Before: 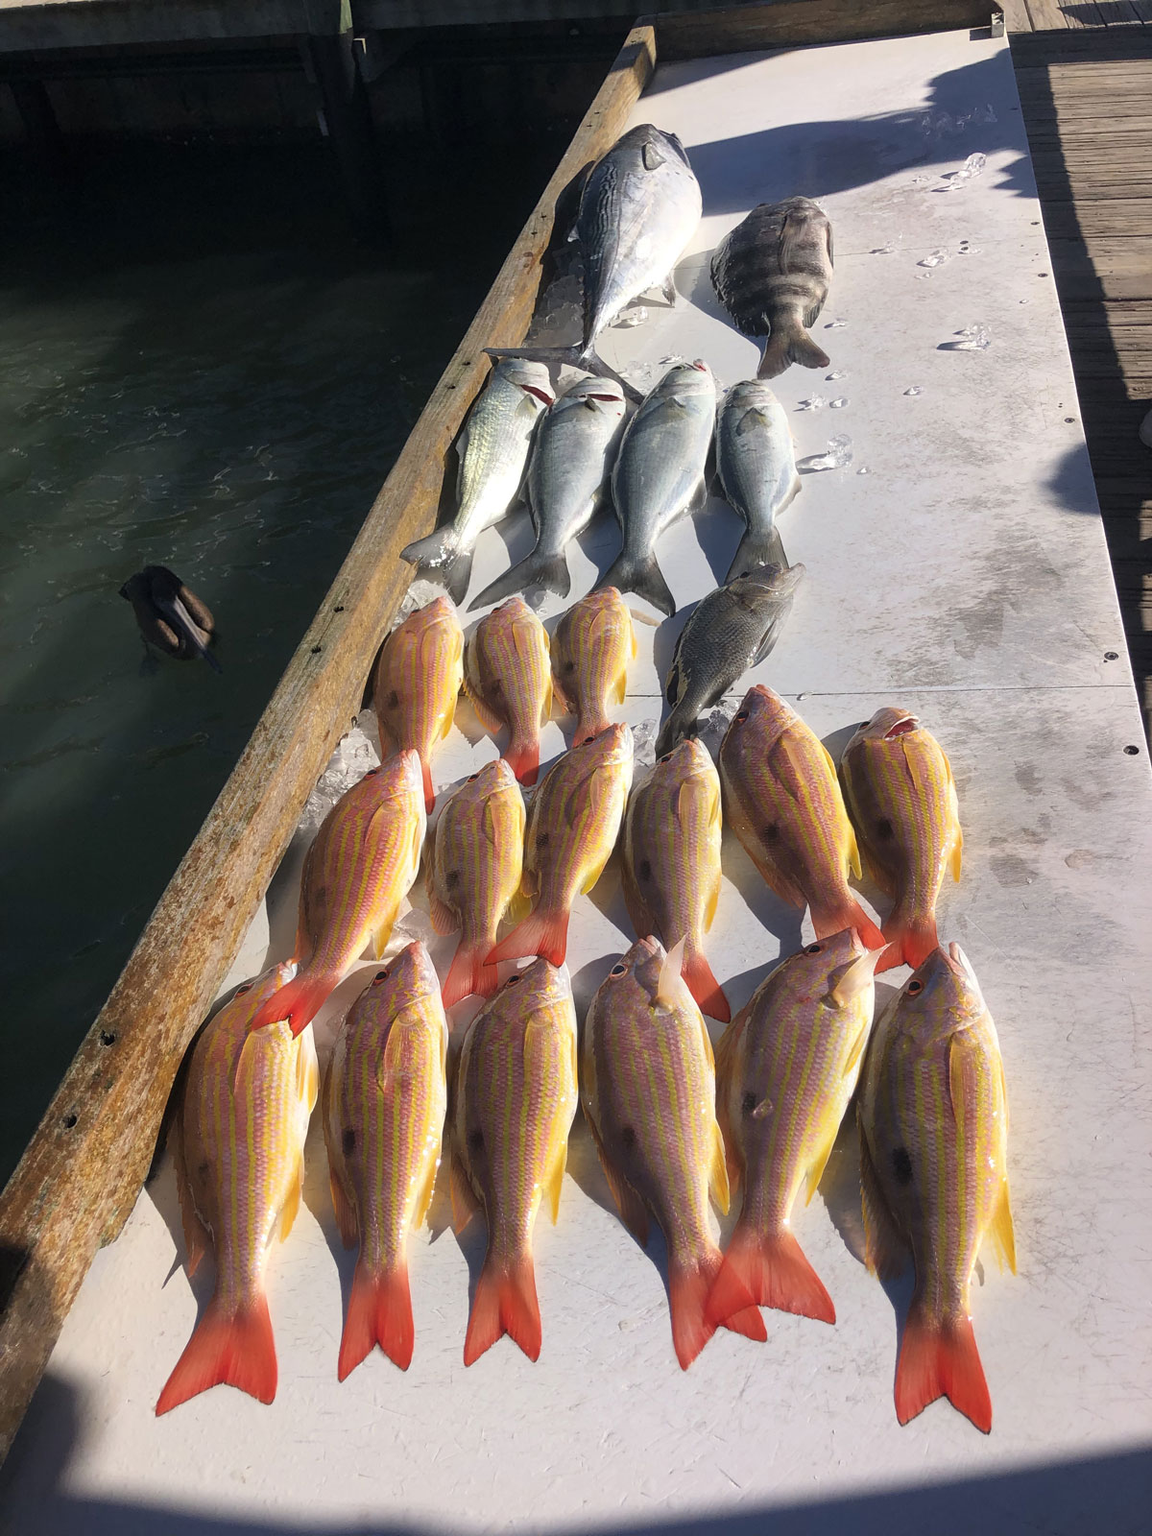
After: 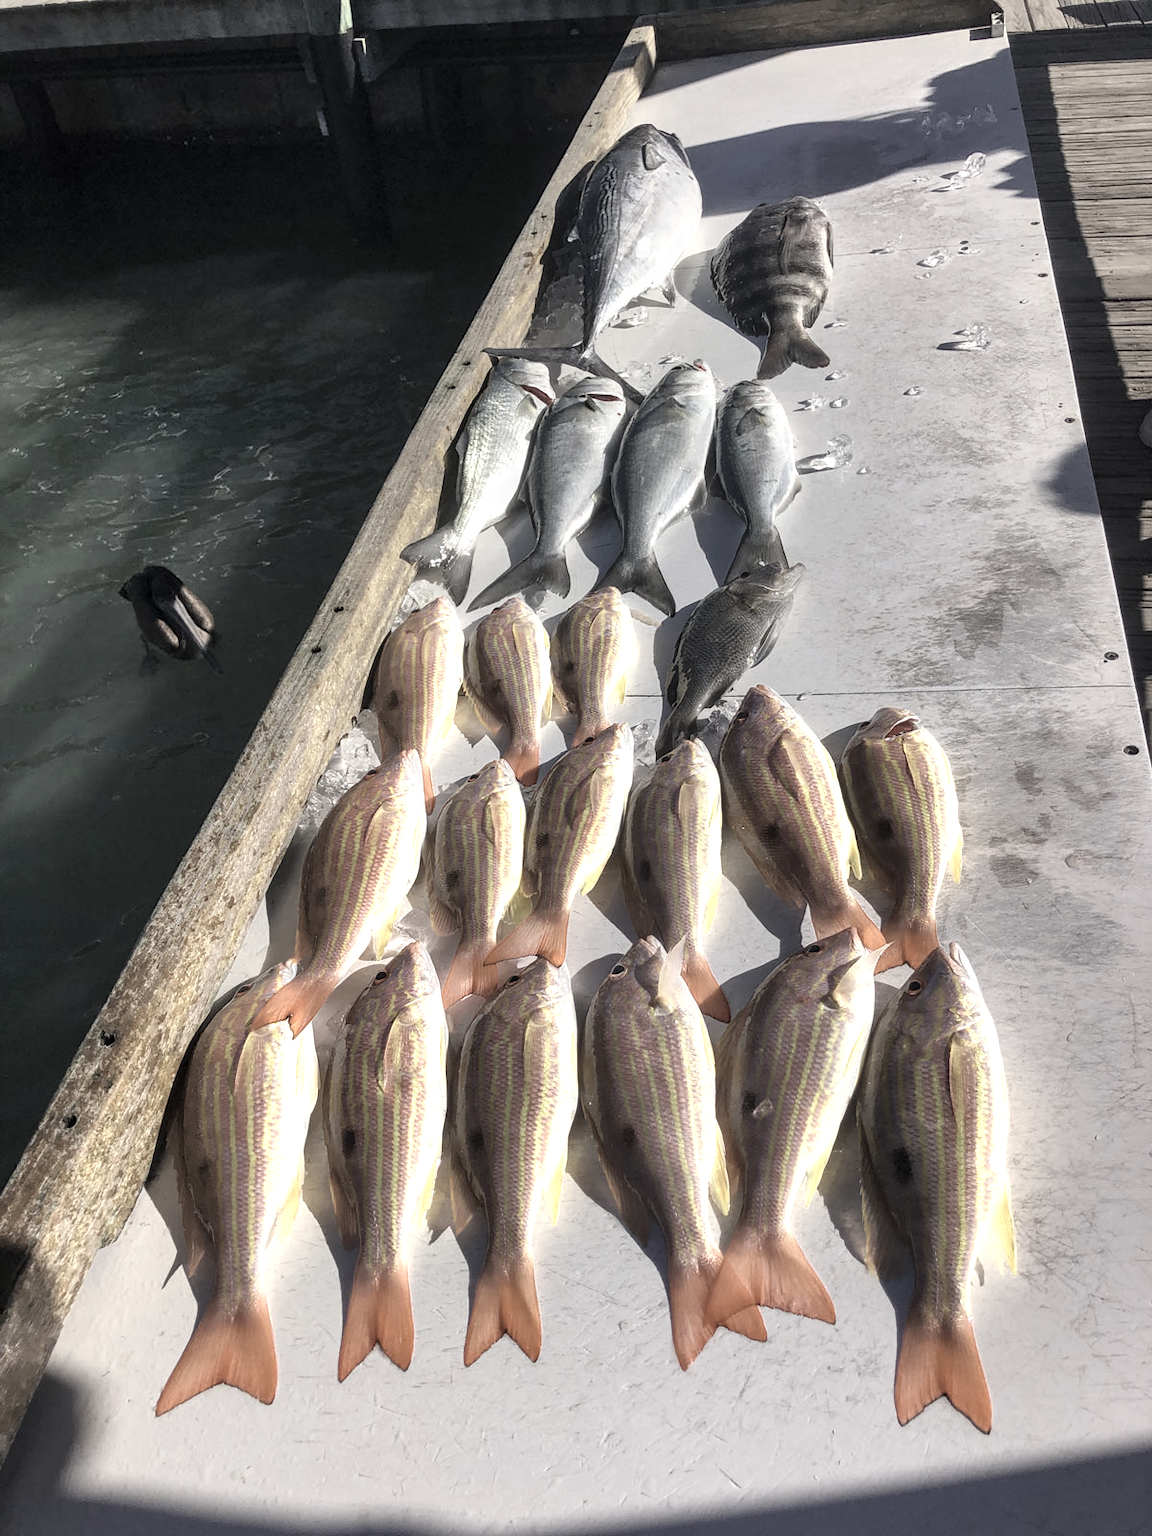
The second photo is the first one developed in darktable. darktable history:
shadows and highlights: soften with gaussian
local contrast: on, module defaults
color zones: curves: ch0 [(0.25, 0.667) (0.758, 0.368)]; ch1 [(0.215, 0.245) (0.761, 0.373)]; ch2 [(0.247, 0.554) (0.761, 0.436)]
